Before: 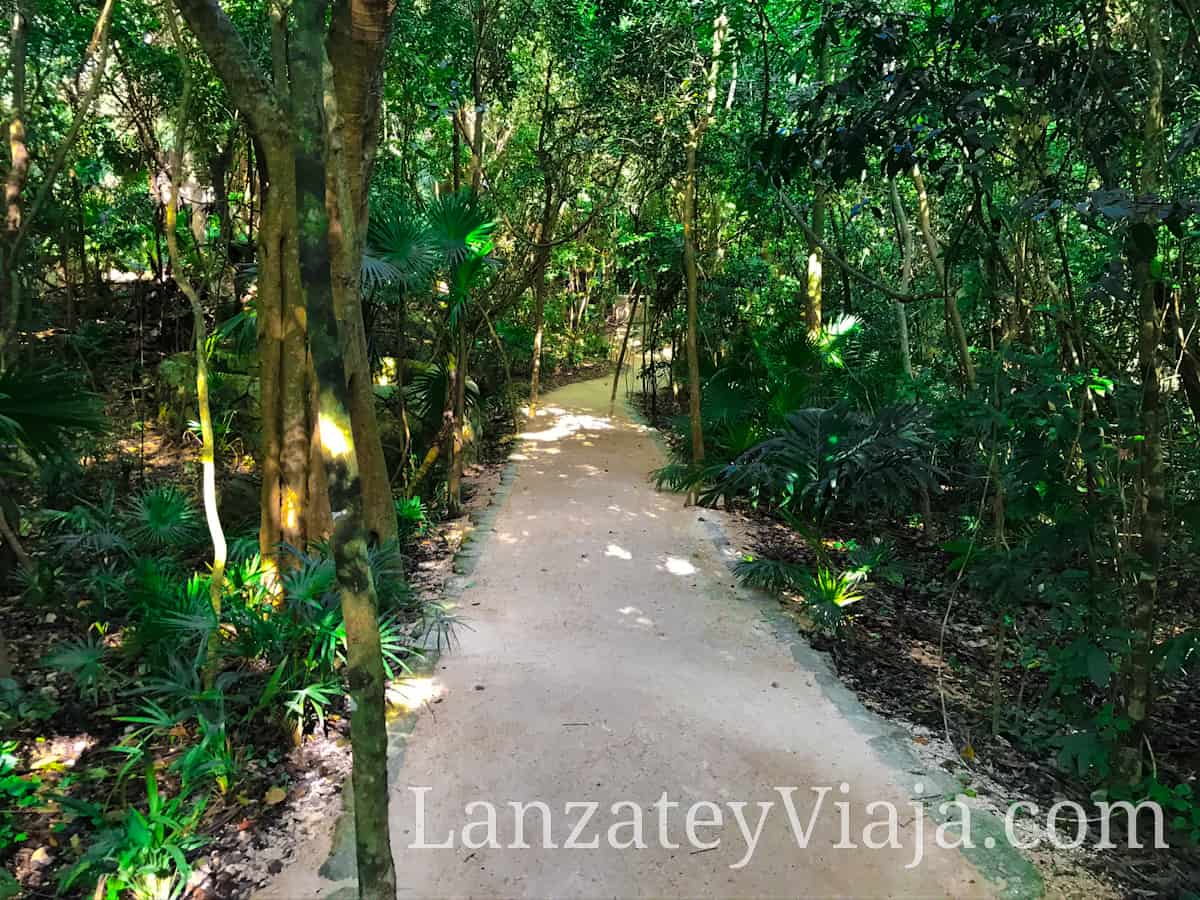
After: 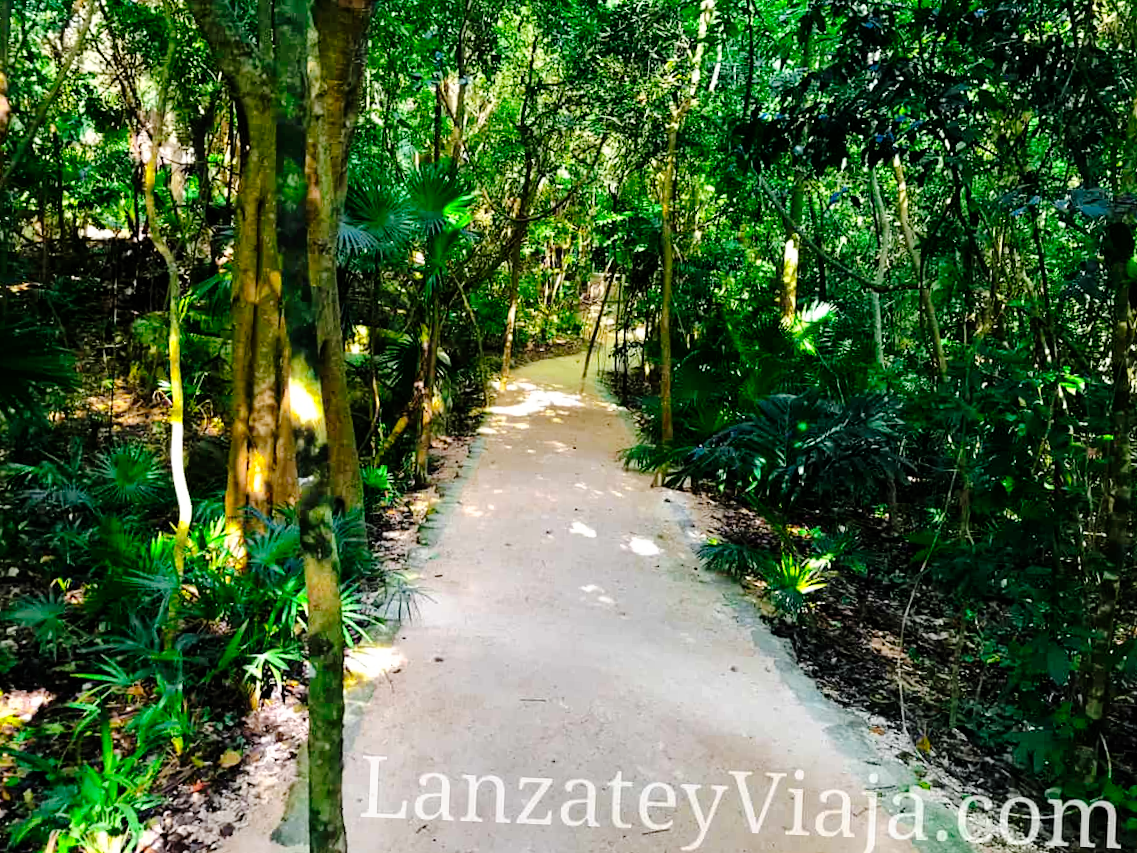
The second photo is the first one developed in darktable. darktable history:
tone curve: curves: ch0 [(0, 0) (0.003, 0) (0.011, 0.001) (0.025, 0.001) (0.044, 0.003) (0.069, 0.009) (0.1, 0.018) (0.136, 0.032) (0.177, 0.074) (0.224, 0.13) (0.277, 0.218) (0.335, 0.321) (0.399, 0.425) (0.468, 0.523) (0.543, 0.617) (0.623, 0.708) (0.709, 0.789) (0.801, 0.873) (0.898, 0.967) (1, 1)], preserve colors none
crop and rotate: angle -2.4°
contrast brightness saturation: contrast 0.028, brightness 0.061, saturation 0.125
